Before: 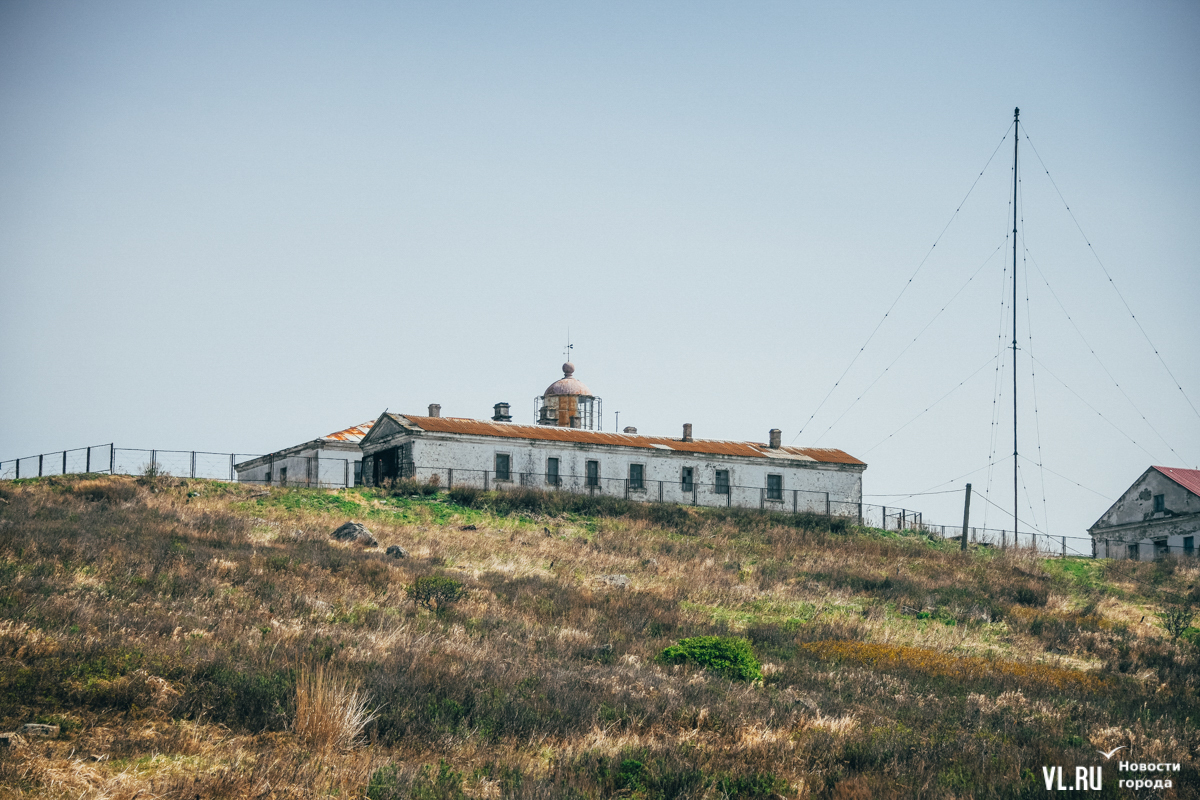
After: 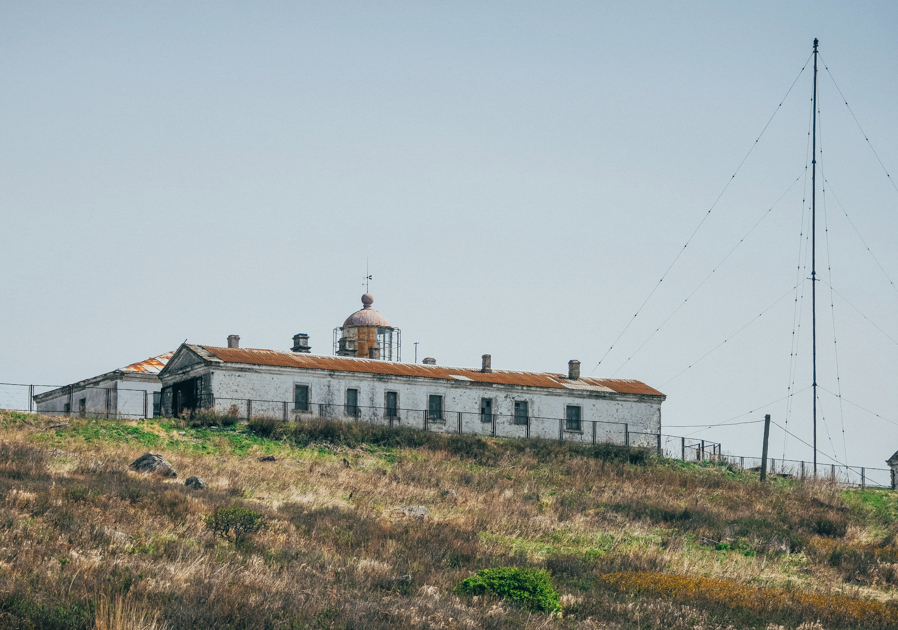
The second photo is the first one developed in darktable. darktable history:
exposure: exposure -0.153 EV, compensate highlight preservation false
crop: left 16.768%, top 8.653%, right 8.362%, bottom 12.485%
